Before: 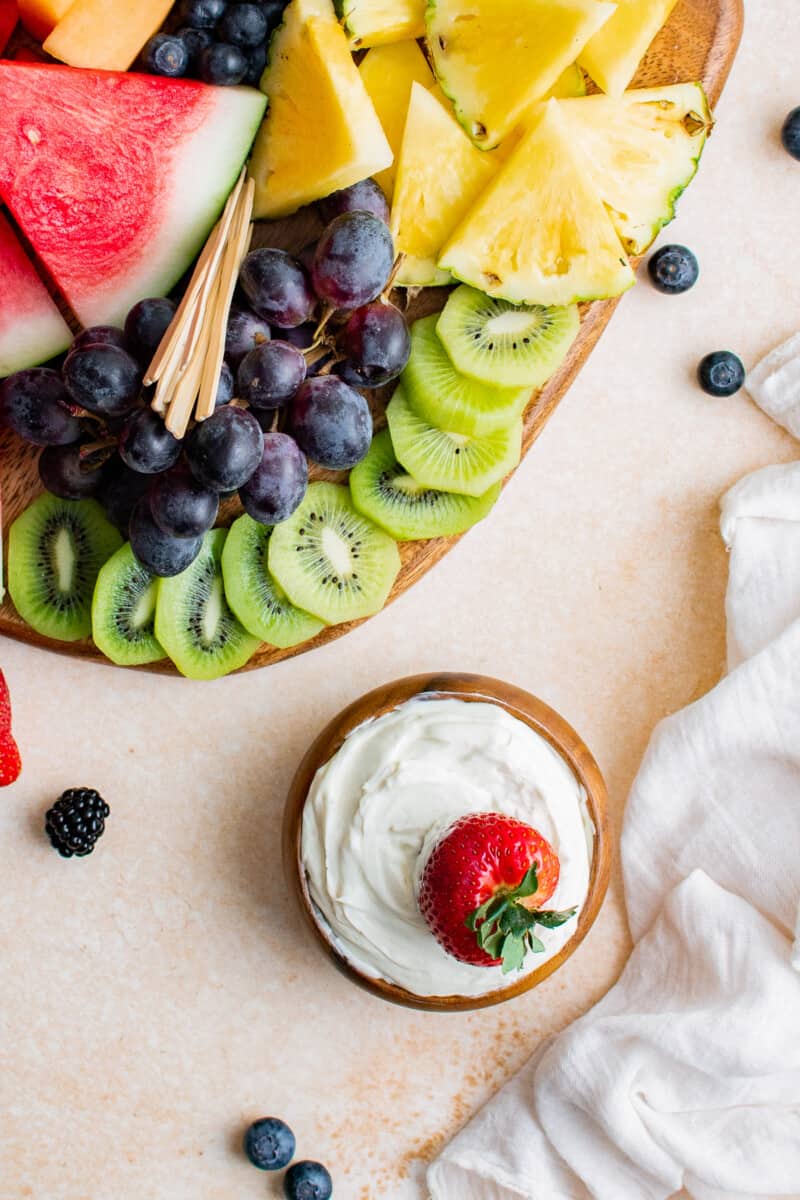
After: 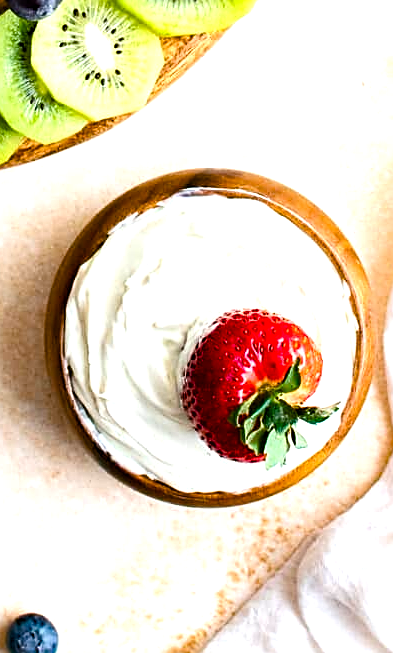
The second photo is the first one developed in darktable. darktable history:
tone equalizer: -8 EV -0.75 EV, -7 EV -0.67 EV, -6 EV -0.565 EV, -5 EV -0.371 EV, -3 EV 0.378 EV, -2 EV 0.6 EV, -1 EV 0.677 EV, +0 EV 0.725 EV, edges refinement/feathering 500, mask exposure compensation -1.57 EV, preserve details no
color balance rgb: highlights gain › luminance 17.269%, perceptual saturation grading › global saturation 20%, perceptual saturation grading › highlights -24.959%, perceptual saturation grading › shadows 49.722%, global vibrance 20%
sharpen: on, module defaults
crop: left 29.748%, top 42.048%, right 21.075%, bottom 3.481%
